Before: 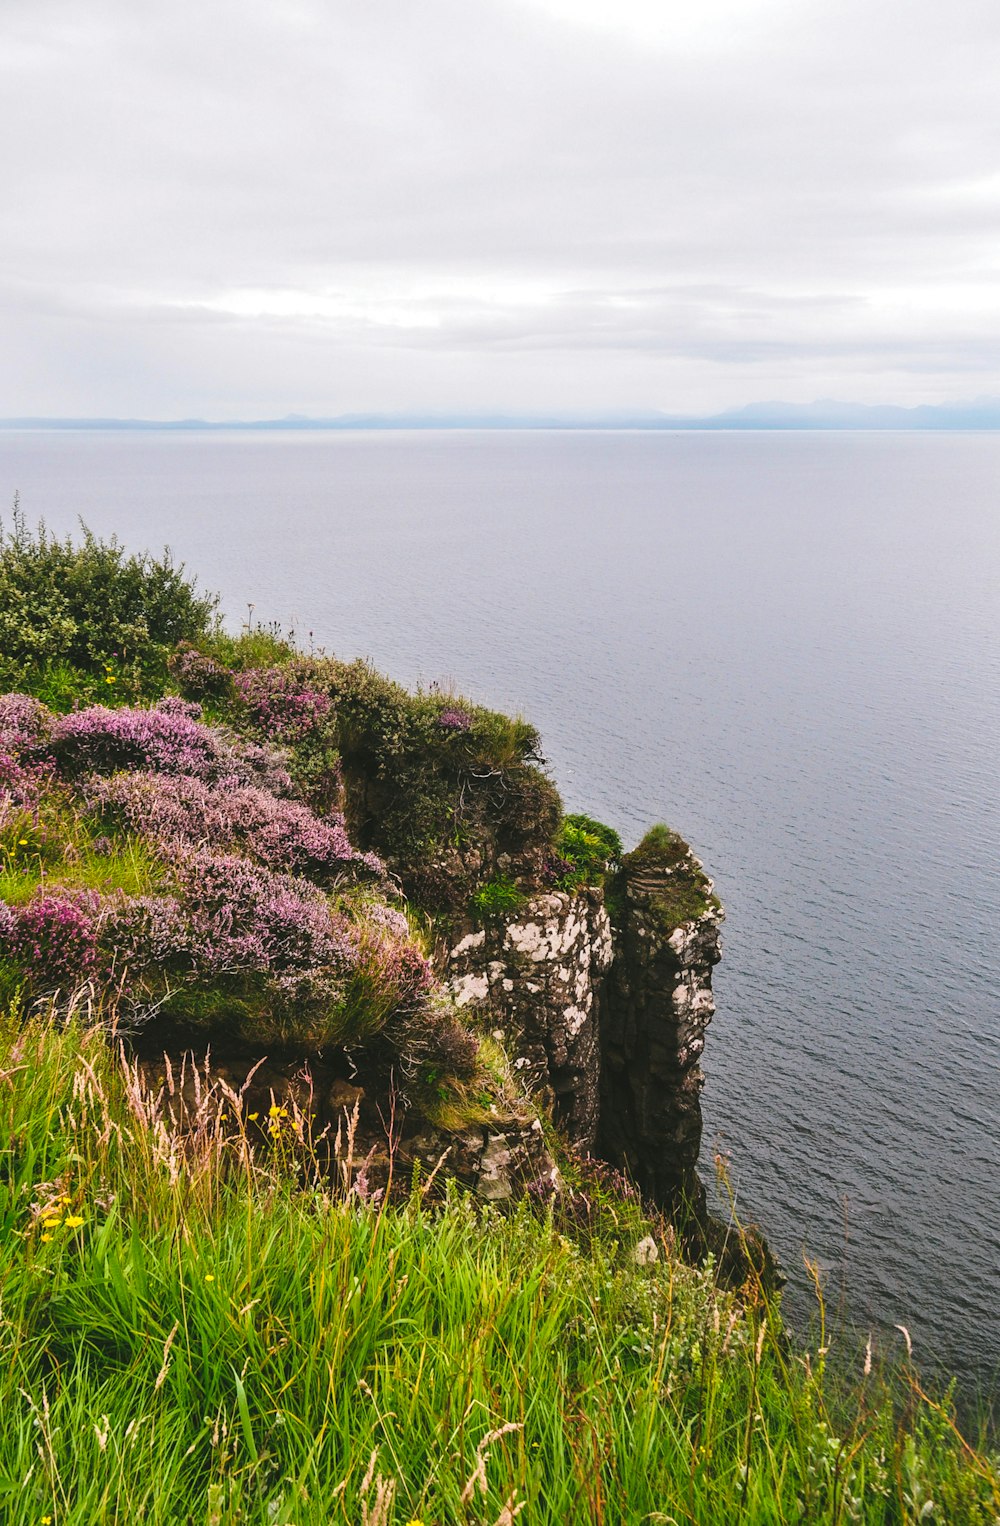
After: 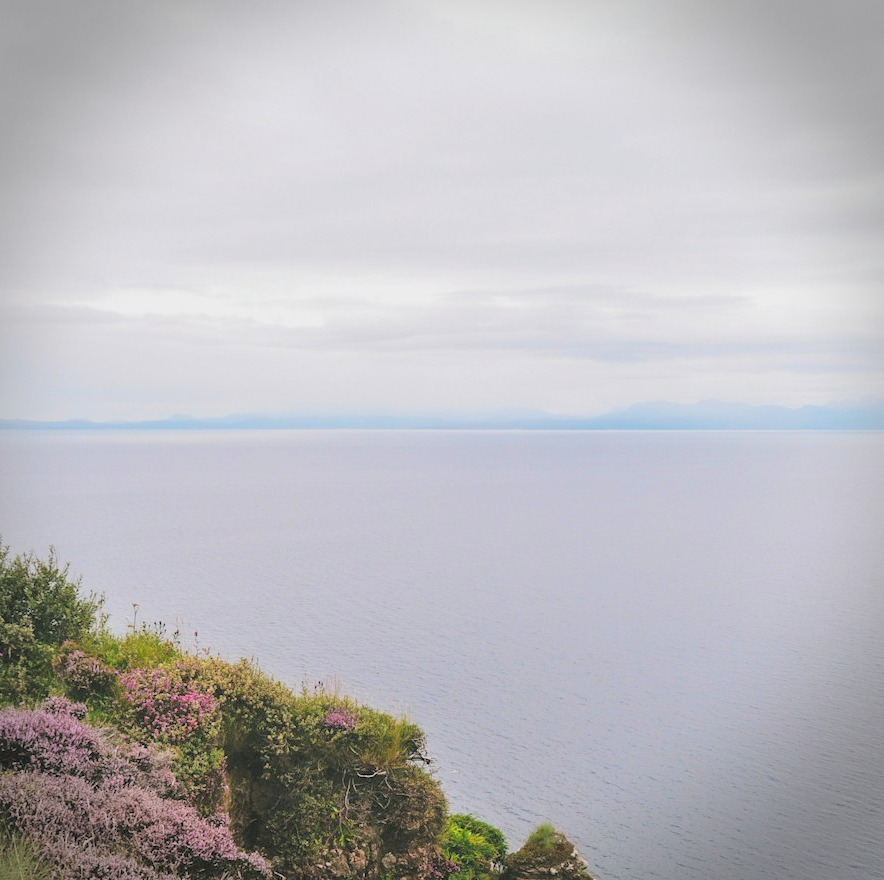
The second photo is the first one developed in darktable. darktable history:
vignetting: automatic ratio true, dithering 8-bit output
tone curve: curves: ch0 [(0, 0) (0.004, 0.008) (0.077, 0.156) (0.169, 0.29) (0.774, 0.774) (0.988, 0.926)], color space Lab, independent channels, preserve colors none
crop and rotate: left 11.524%, bottom 42.277%
color balance rgb: perceptual saturation grading › global saturation 0.069%, global vibrance 20%
